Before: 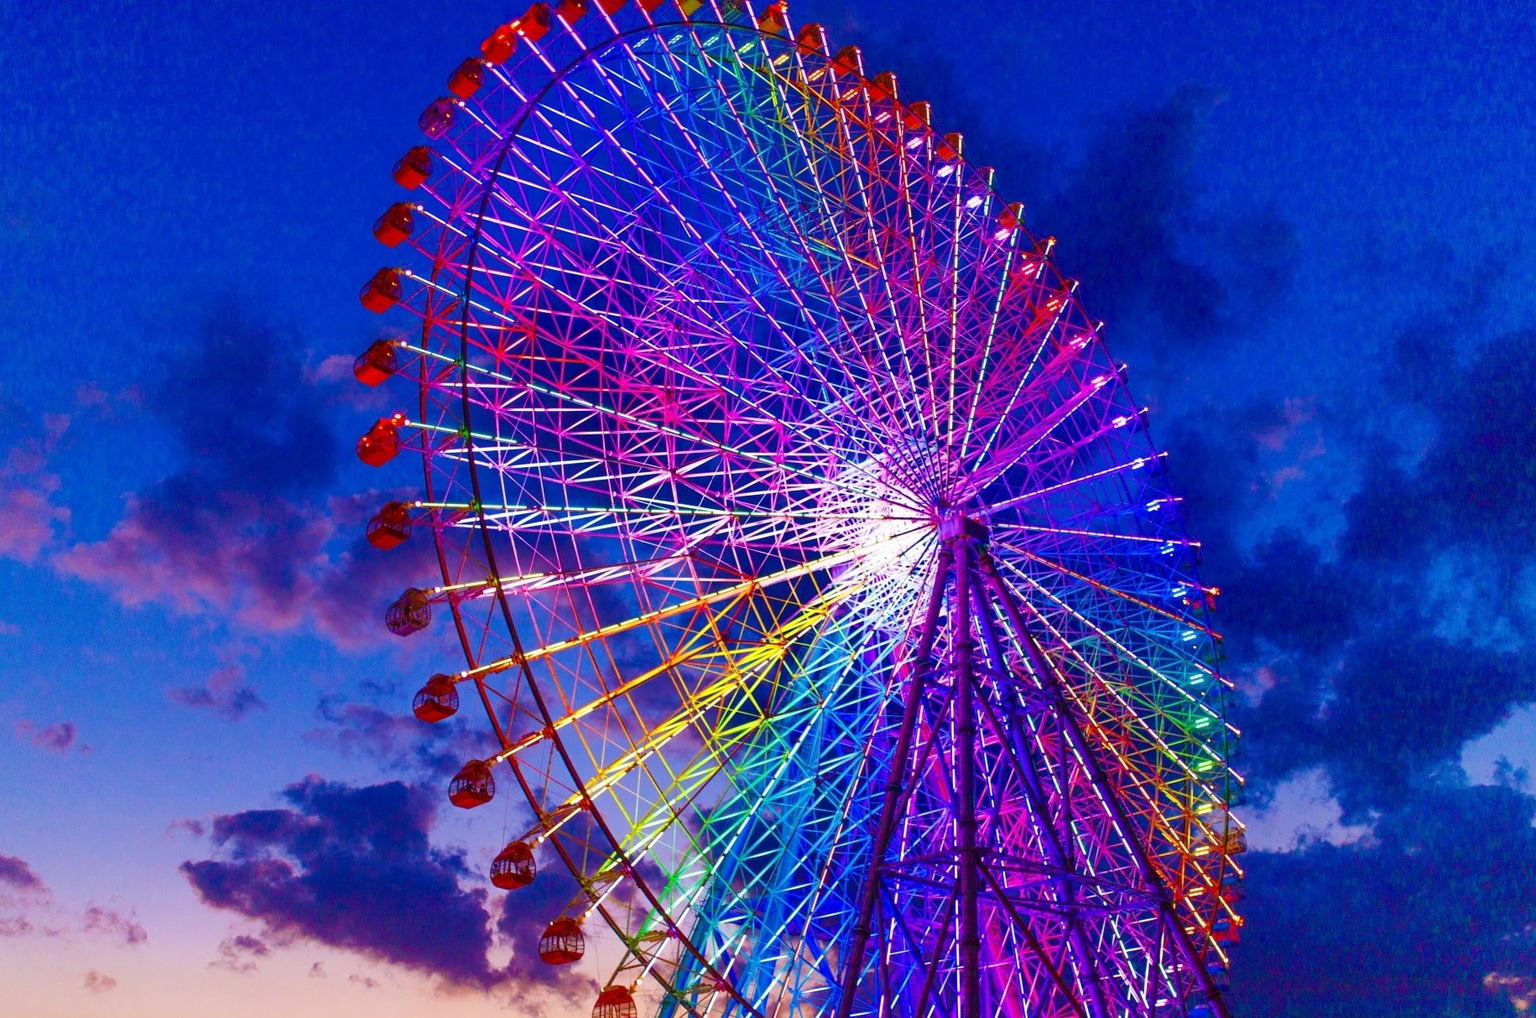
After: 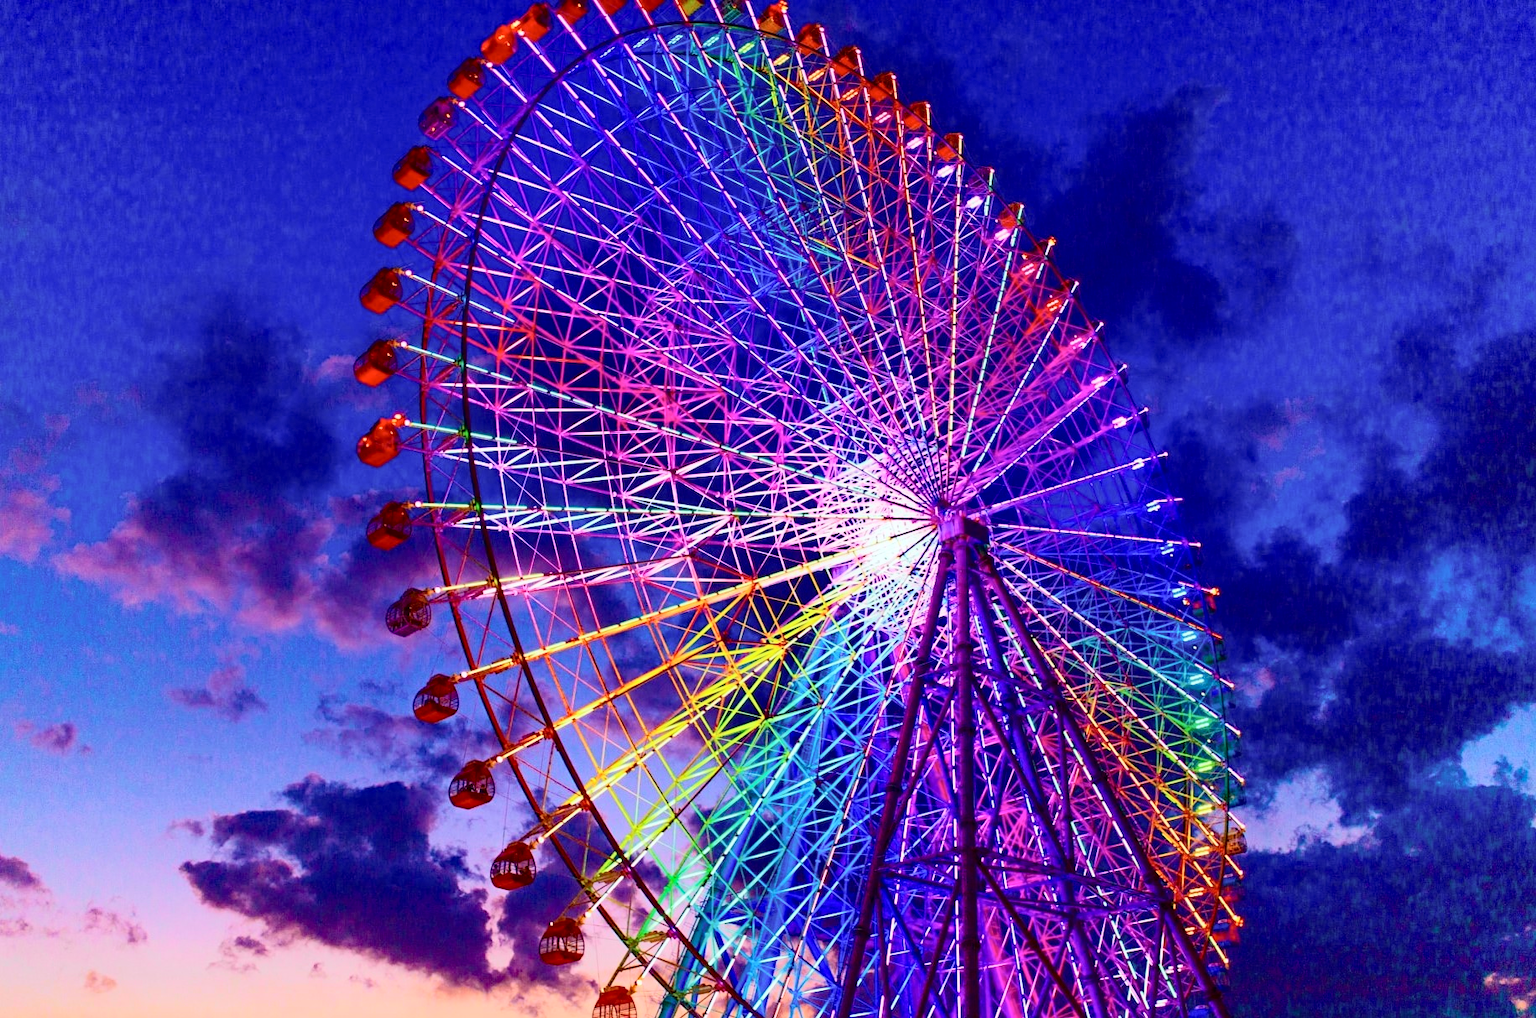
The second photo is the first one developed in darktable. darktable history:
haze removal: compatibility mode true, adaptive false
exposure: black level correction 0.001, compensate highlight preservation false
tone curve: curves: ch0 [(0, 0) (0.037, 0.011) (0.135, 0.093) (0.266, 0.281) (0.461, 0.555) (0.581, 0.716) (0.675, 0.793) (0.767, 0.849) (0.91, 0.924) (1, 0.979)]; ch1 [(0, 0) (0.292, 0.278) (0.431, 0.418) (0.493, 0.479) (0.506, 0.5) (0.532, 0.537) (0.562, 0.581) (0.641, 0.663) (0.754, 0.76) (1, 1)]; ch2 [(0, 0) (0.294, 0.3) (0.361, 0.372) (0.429, 0.445) (0.478, 0.486) (0.502, 0.498) (0.518, 0.522) (0.531, 0.549) (0.561, 0.59) (0.64, 0.655) (0.693, 0.706) (0.845, 0.833) (1, 0.951)], color space Lab, independent channels, preserve colors none
